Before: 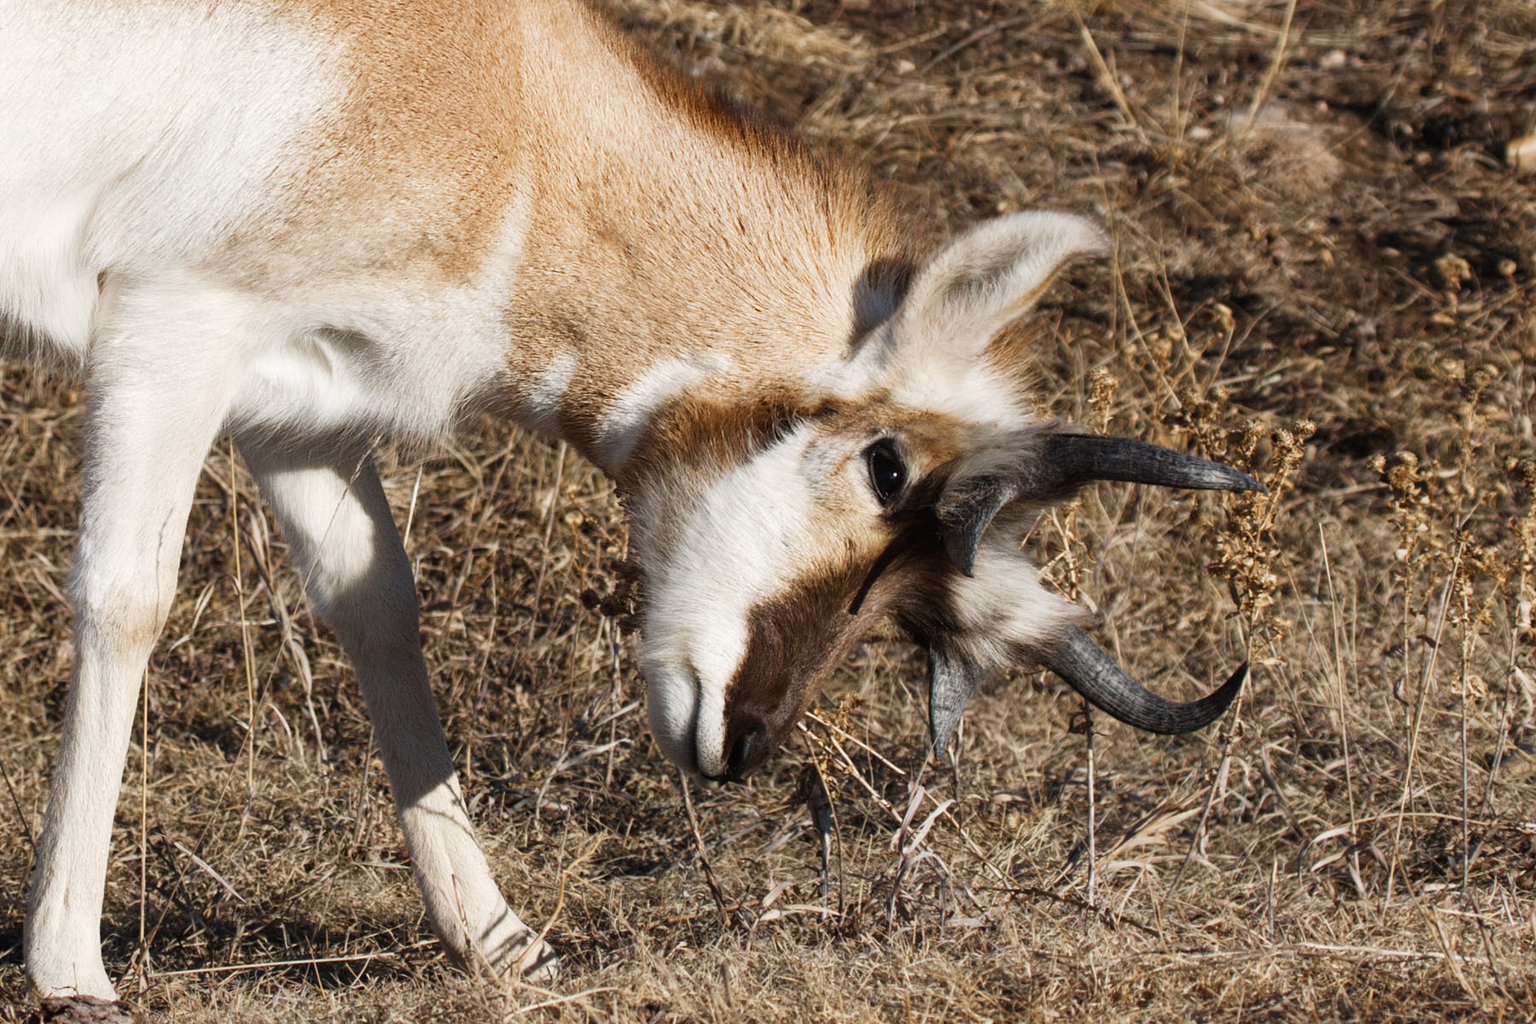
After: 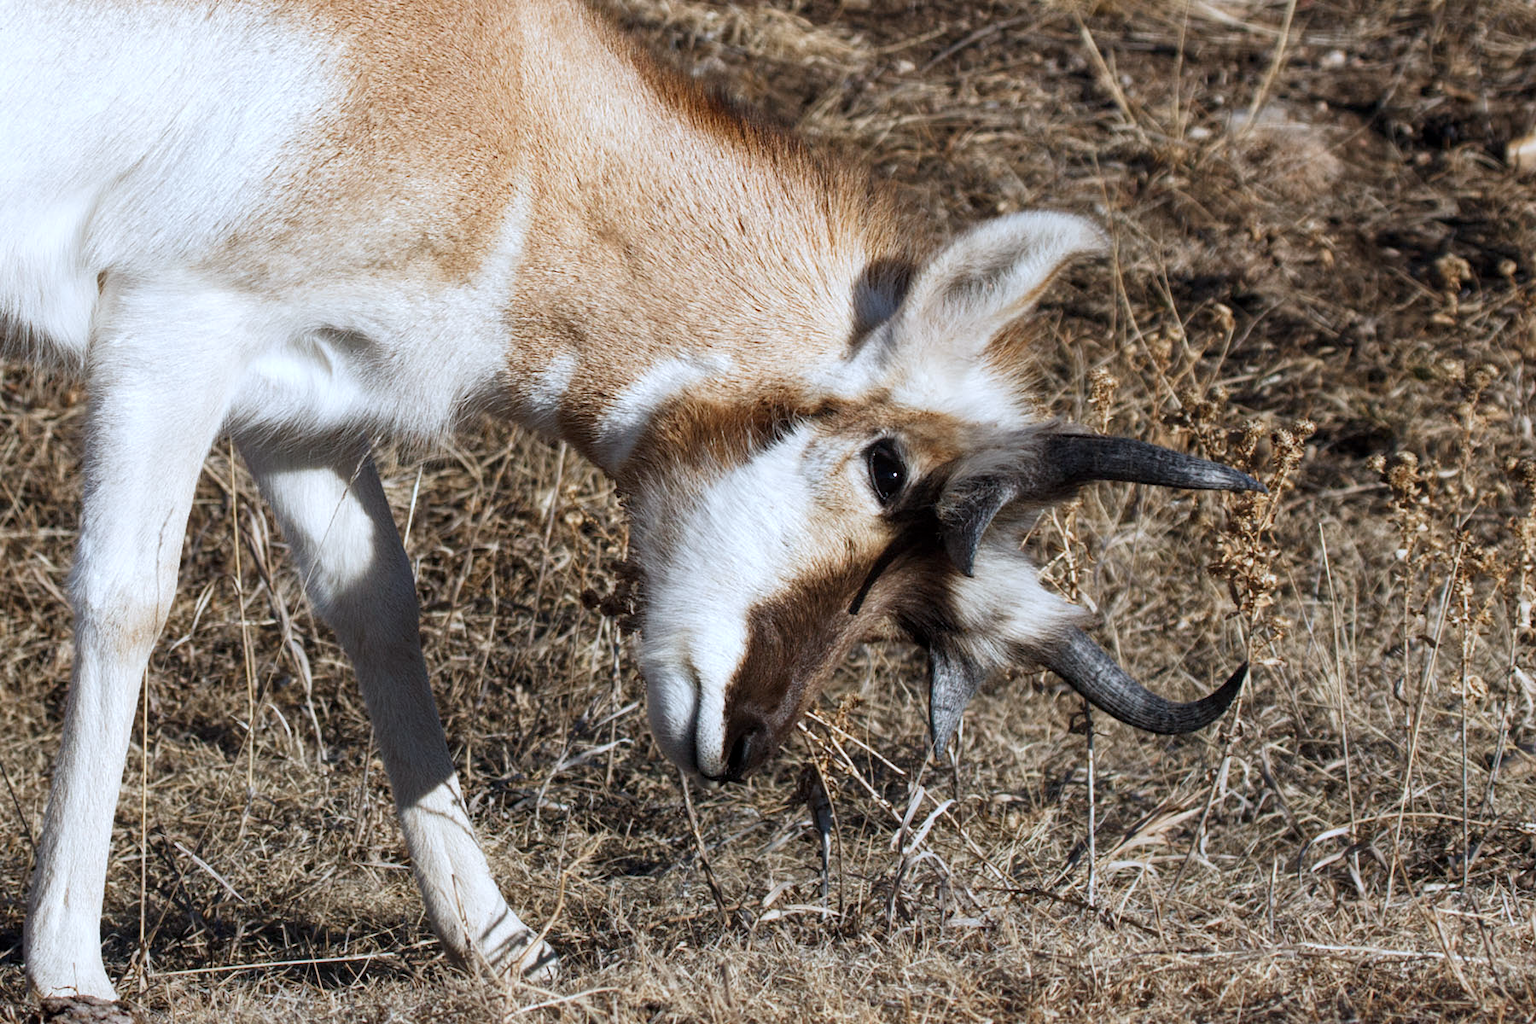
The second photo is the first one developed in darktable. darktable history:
color calibration: x 0.37, y 0.382, temperature 4313.32 K
local contrast: highlights 100%, shadows 100%, detail 120%, midtone range 0.2
